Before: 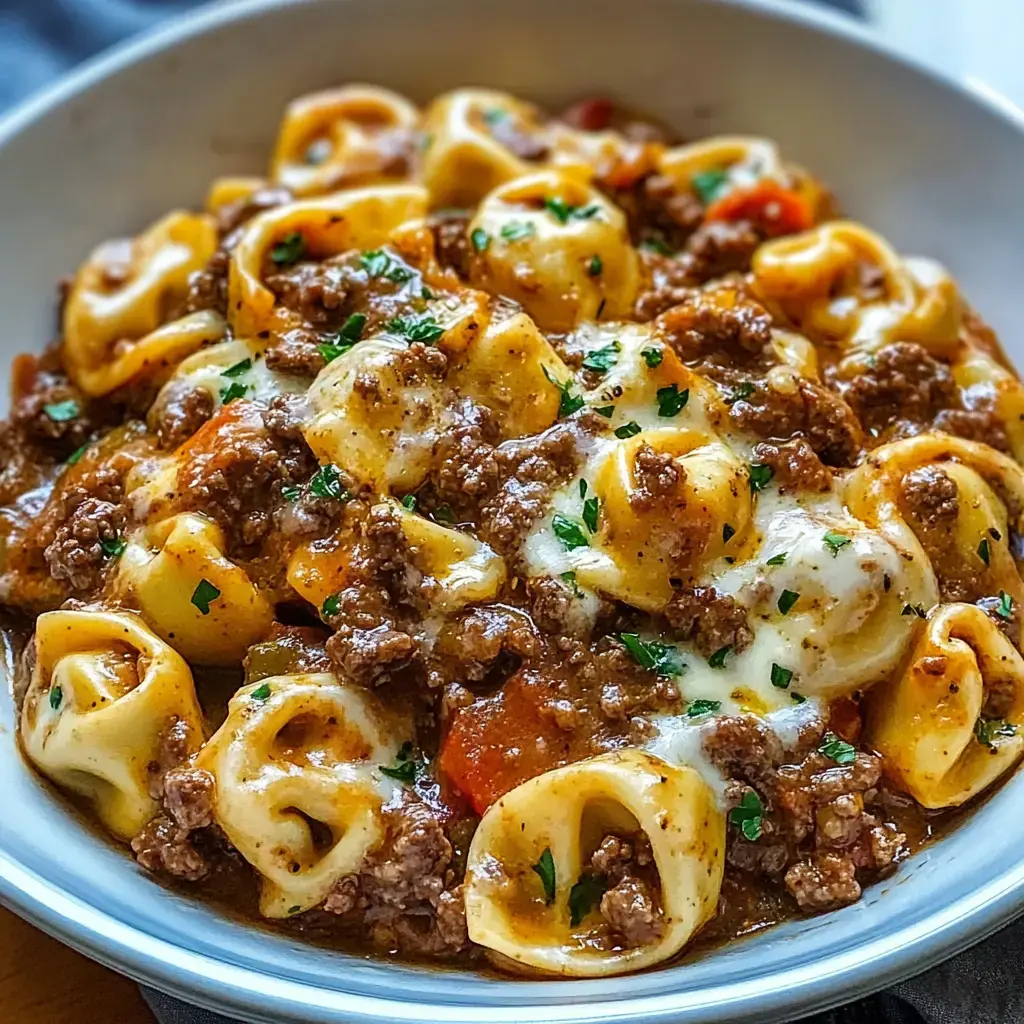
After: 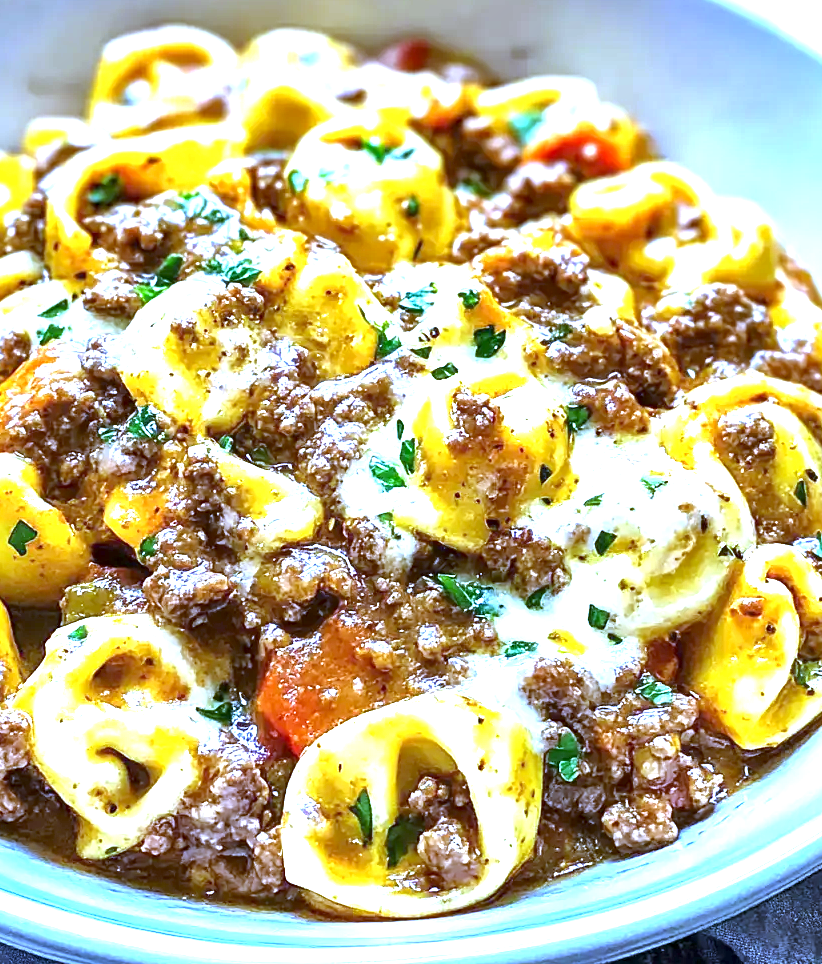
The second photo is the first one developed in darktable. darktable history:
local contrast: mode bilateral grid, contrast 20, coarseness 50, detail 148%, midtone range 0.2
crop and rotate: left 17.959%, top 5.771%, right 1.742%
white balance: red 0.766, blue 1.537
exposure: exposure 2 EV, compensate highlight preservation false
